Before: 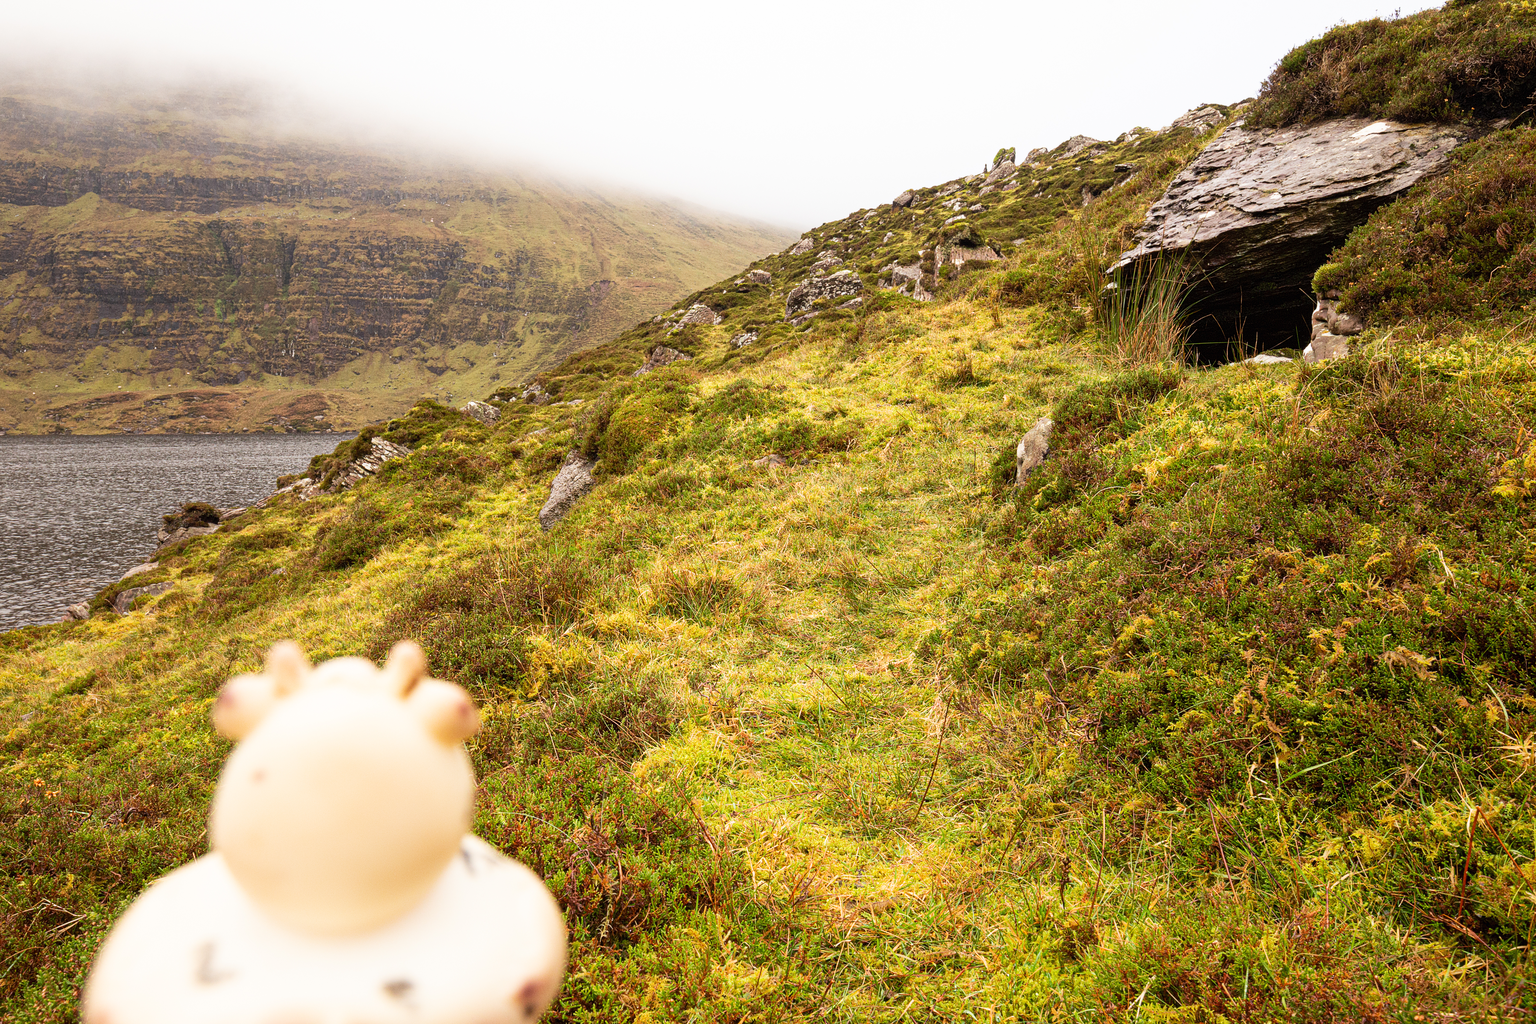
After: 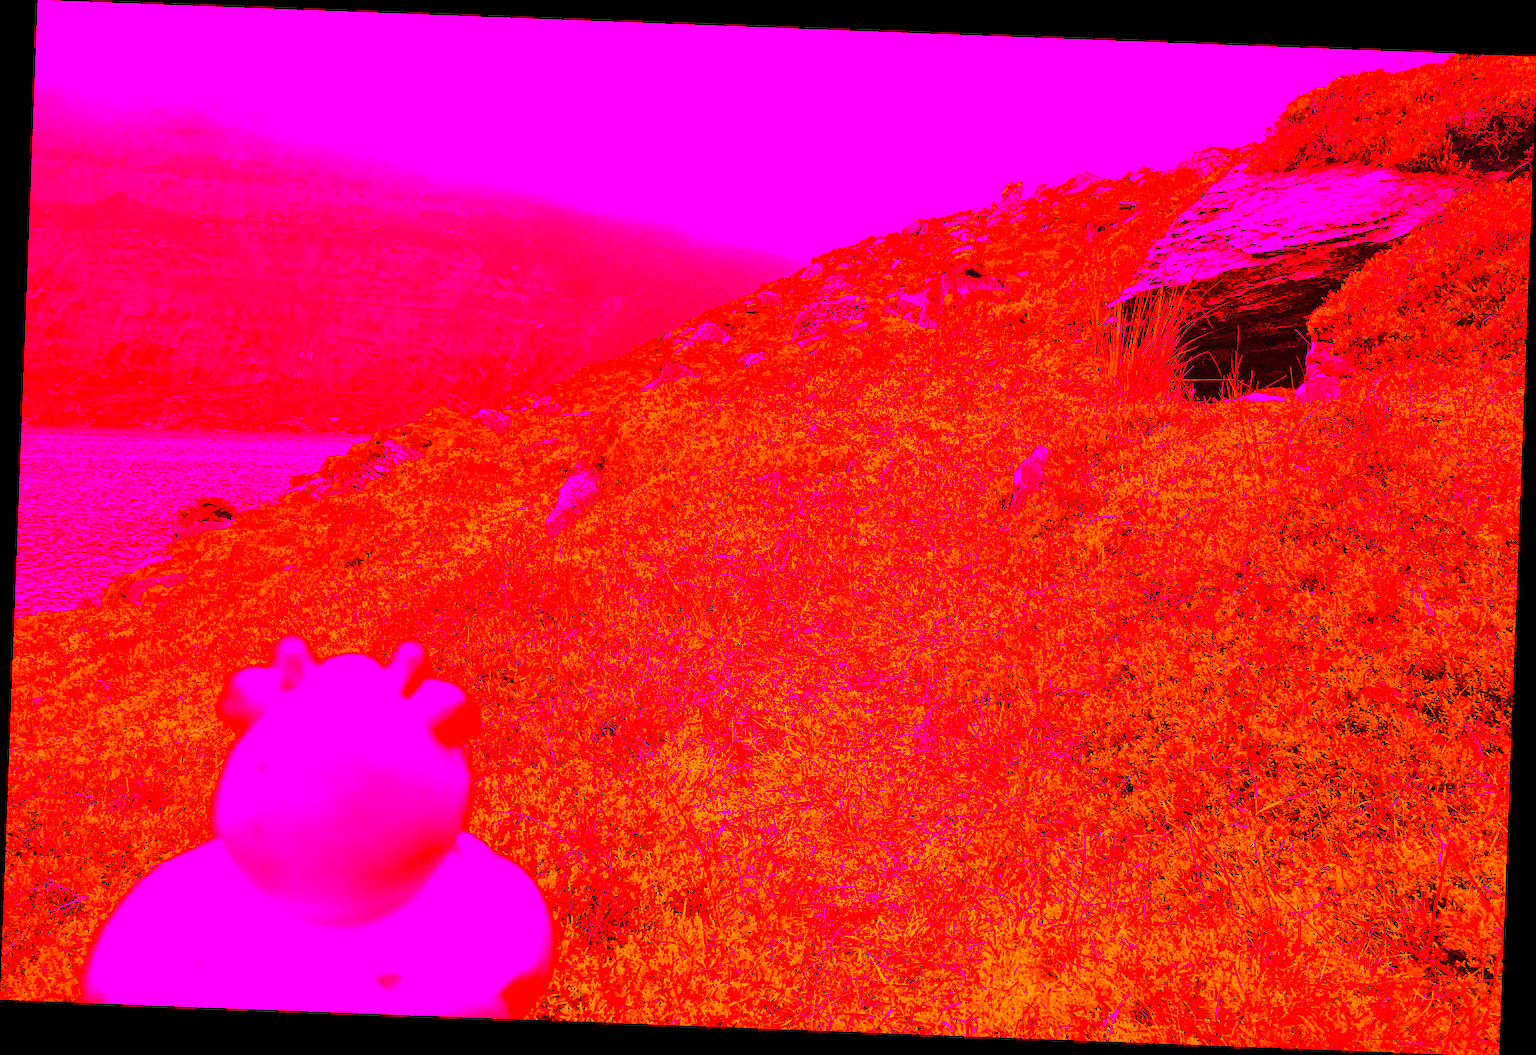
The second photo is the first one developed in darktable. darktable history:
rotate and perspective: rotation 2.17°, automatic cropping off
color balance rgb: perceptual saturation grading › global saturation 25%, perceptual brilliance grading › mid-tones 10%, perceptual brilliance grading › shadows 15%, global vibrance 20%
white balance: red 4.26, blue 1.802
